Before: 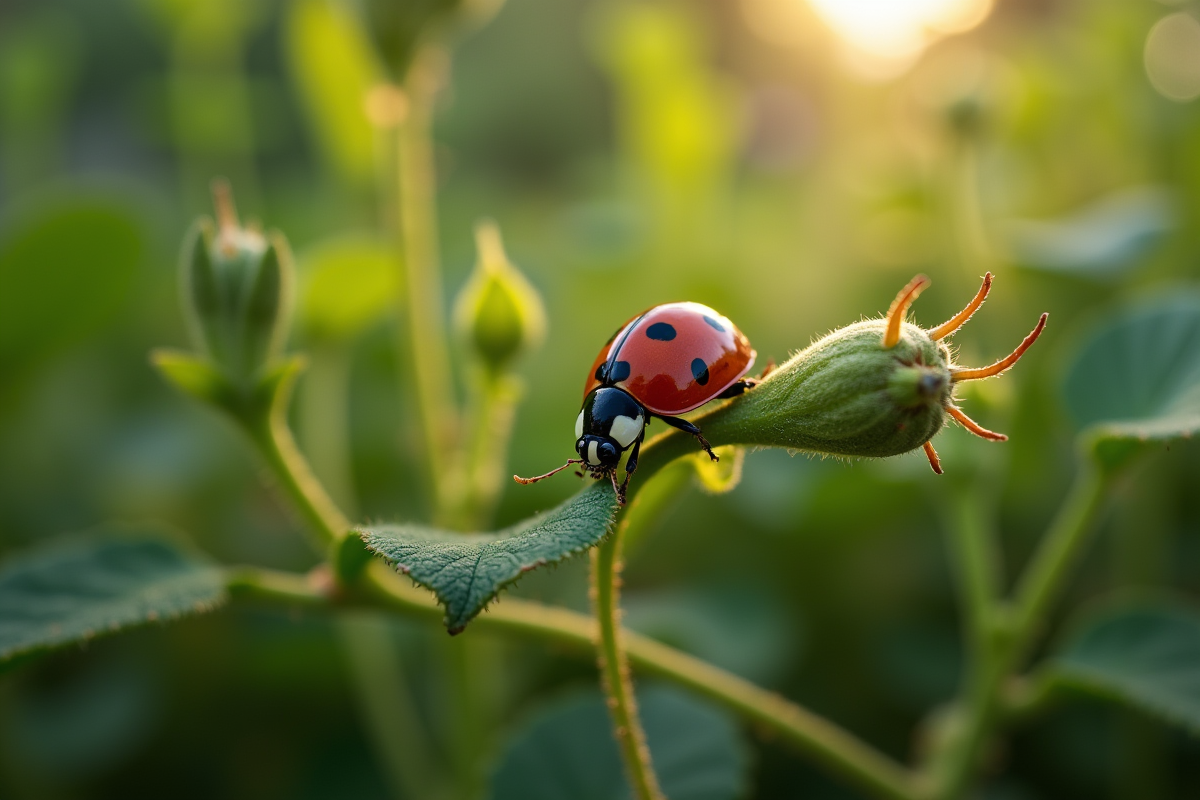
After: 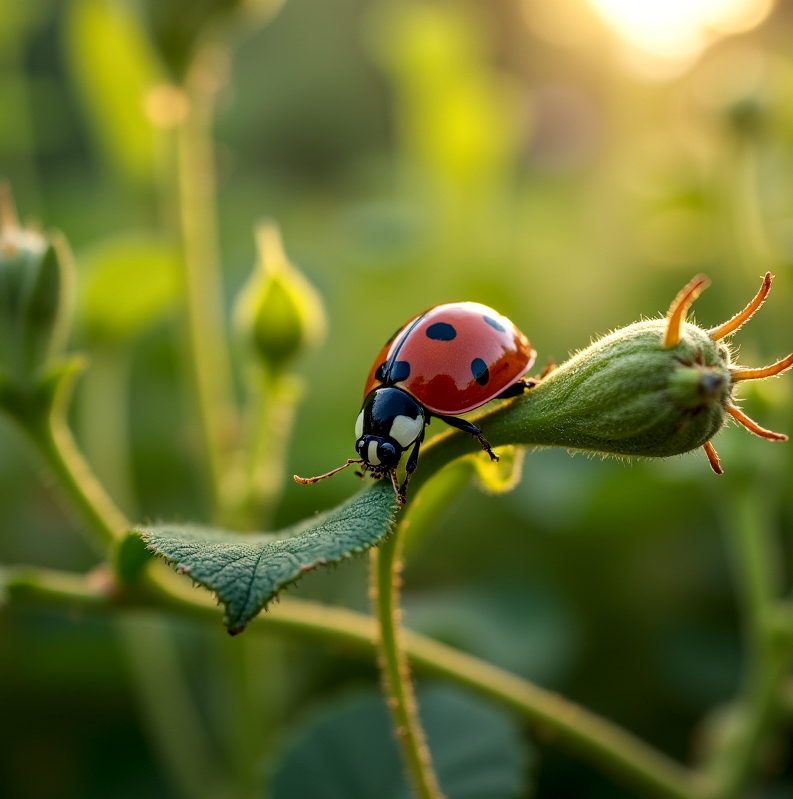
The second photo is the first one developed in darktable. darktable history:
exposure: black level correction 0.001, exposure 0.017 EV, compensate highlight preservation false
local contrast: on, module defaults
crop and rotate: left 18.359%, right 15.497%
color correction: highlights b* 2.97
